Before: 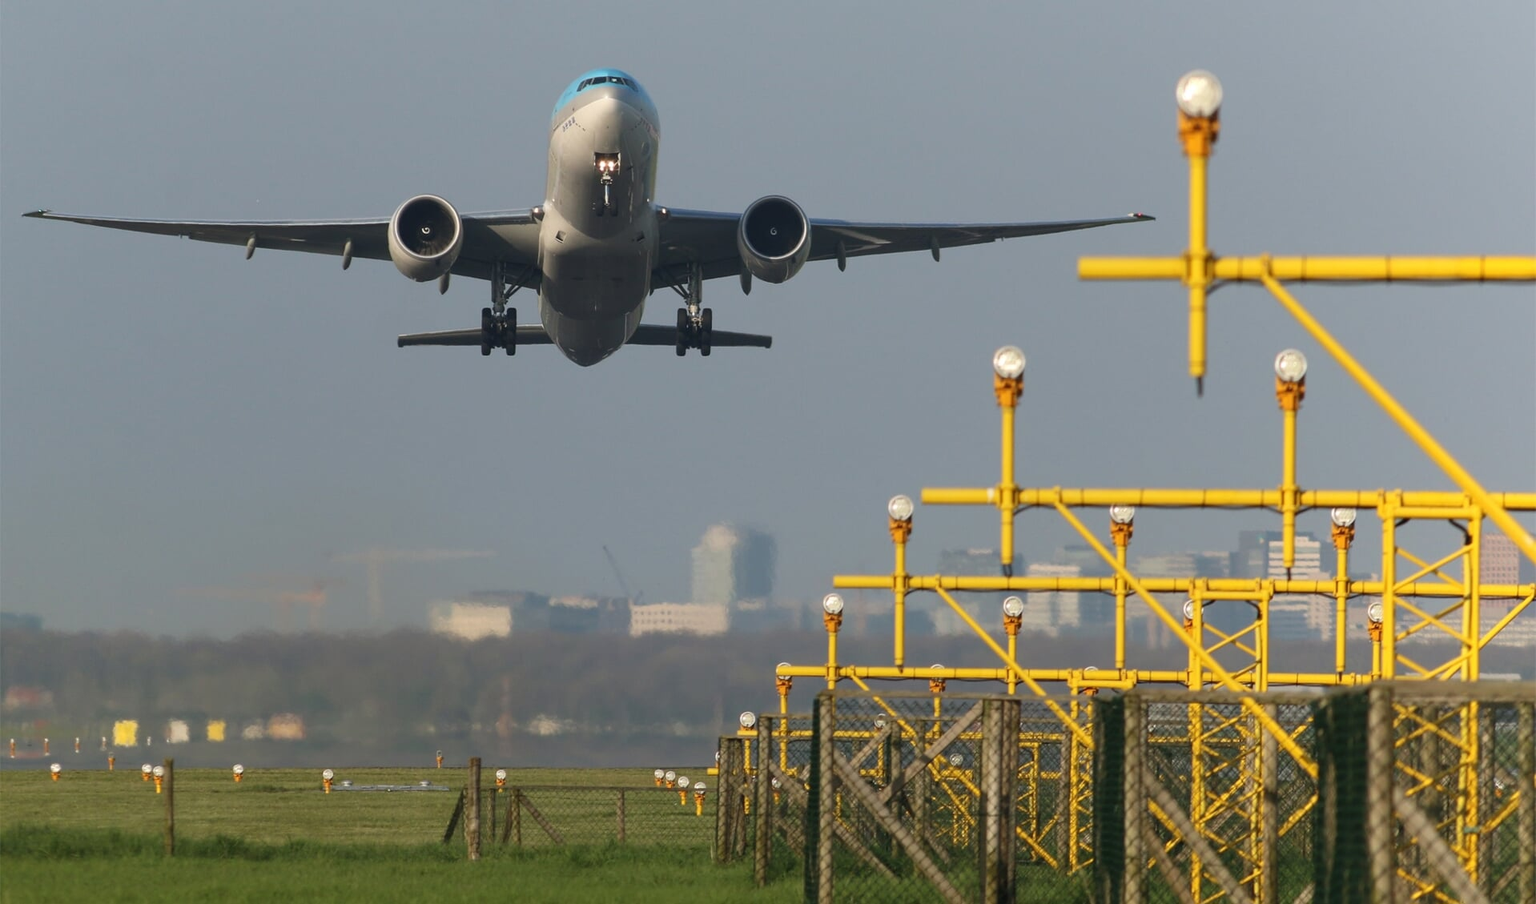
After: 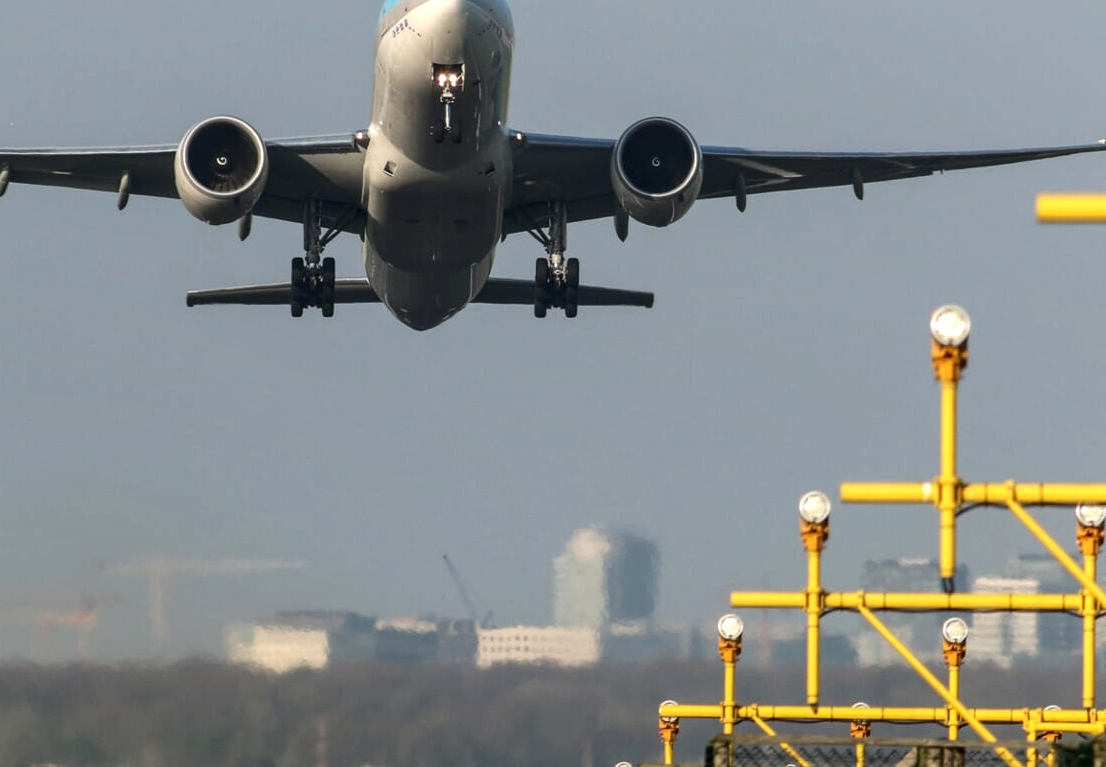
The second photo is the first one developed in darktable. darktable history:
crop: left 16.206%, top 11.266%, right 26.09%, bottom 20.718%
local contrast: detail 130%
tone equalizer: -8 EV -0.435 EV, -7 EV -0.407 EV, -6 EV -0.337 EV, -5 EV -0.196 EV, -3 EV 0.232 EV, -2 EV 0.311 EV, -1 EV 0.414 EV, +0 EV 0.436 EV, edges refinement/feathering 500, mask exposure compensation -1.57 EV, preserve details no
